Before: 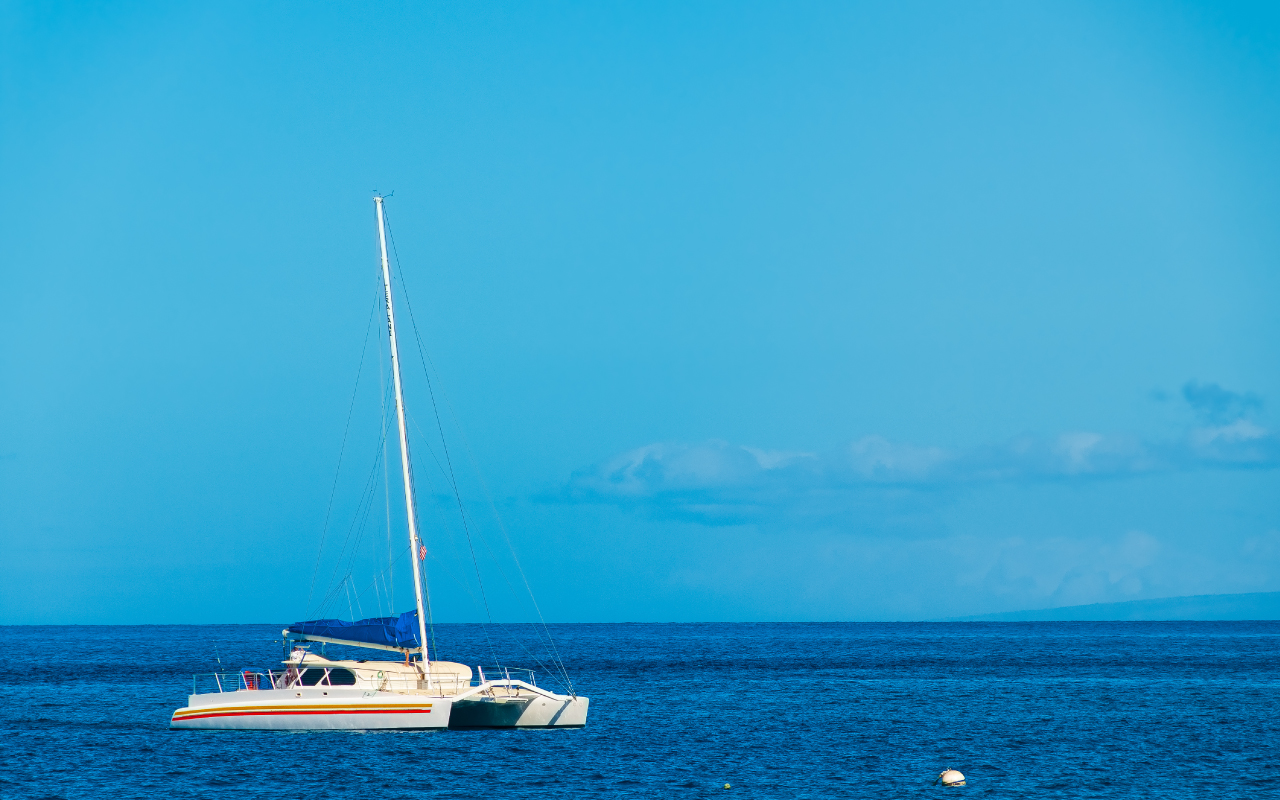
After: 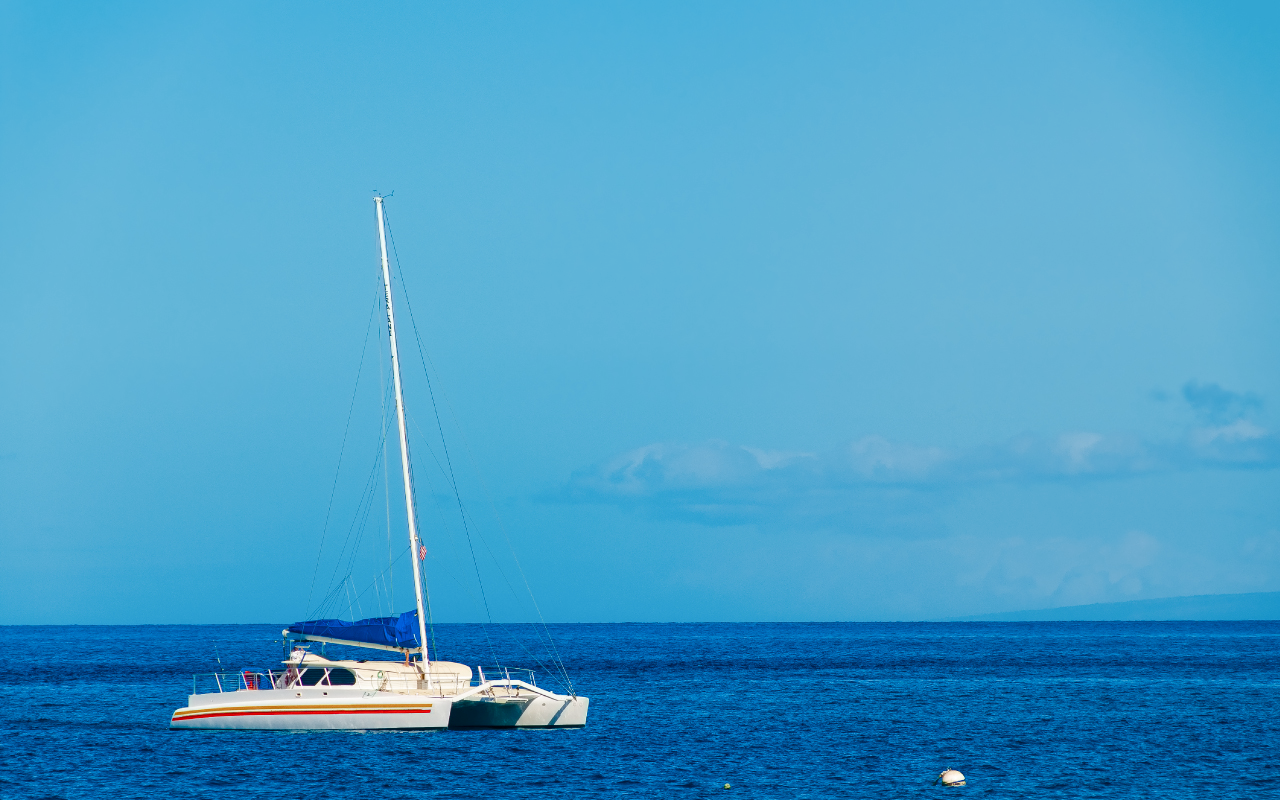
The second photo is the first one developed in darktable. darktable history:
color balance rgb: perceptual saturation grading › global saturation 20%, perceptual saturation grading › highlights -49.134%, perceptual saturation grading › shadows 24.849%
